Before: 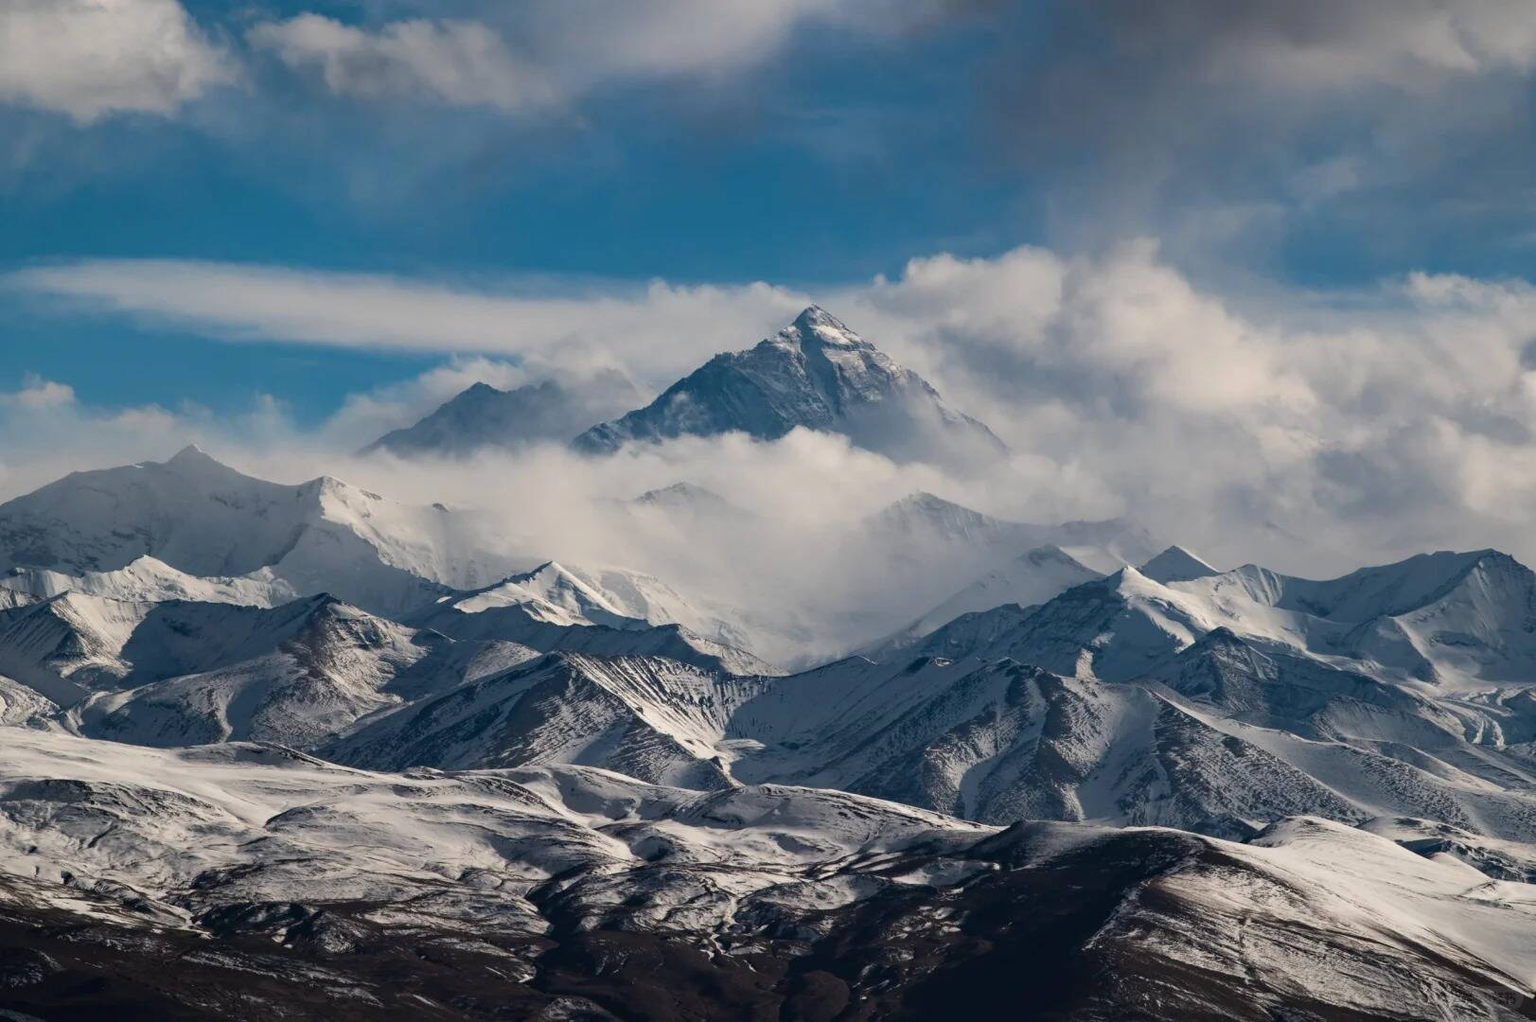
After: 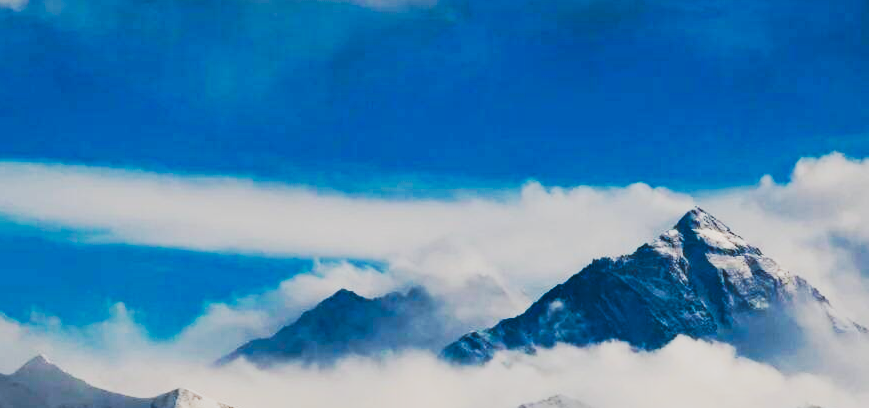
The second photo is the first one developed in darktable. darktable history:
crop: left 10.076%, top 10.674%, right 36.375%, bottom 51.547%
tone curve: curves: ch0 [(0, 0) (0.003, 0.011) (0.011, 0.014) (0.025, 0.018) (0.044, 0.023) (0.069, 0.028) (0.1, 0.031) (0.136, 0.039) (0.177, 0.056) (0.224, 0.081) (0.277, 0.129) (0.335, 0.188) (0.399, 0.256) (0.468, 0.367) (0.543, 0.514) (0.623, 0.684) (0.709, 0.785) (0.801, 0.846) (0.898, 0.884) (1, 1)], preserve colors none
contrast brightness saturation: contrast 0.025, brightness 0.069, saturation 0.125
exposure: compensate exposure bias true, compensate highlight preservation false
